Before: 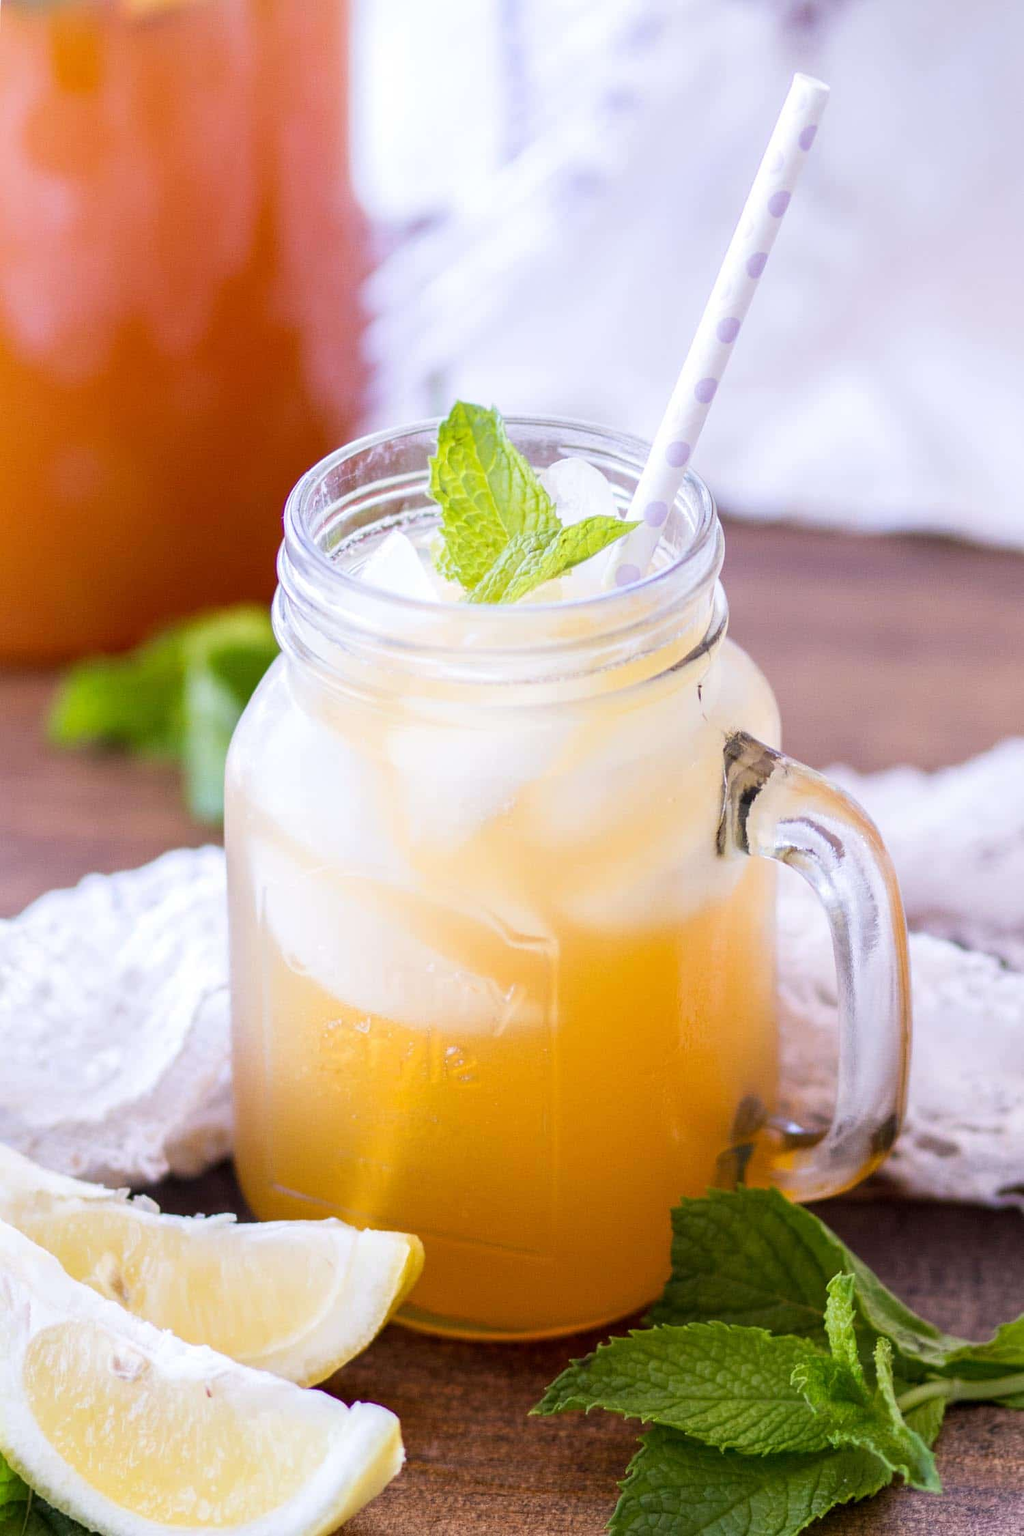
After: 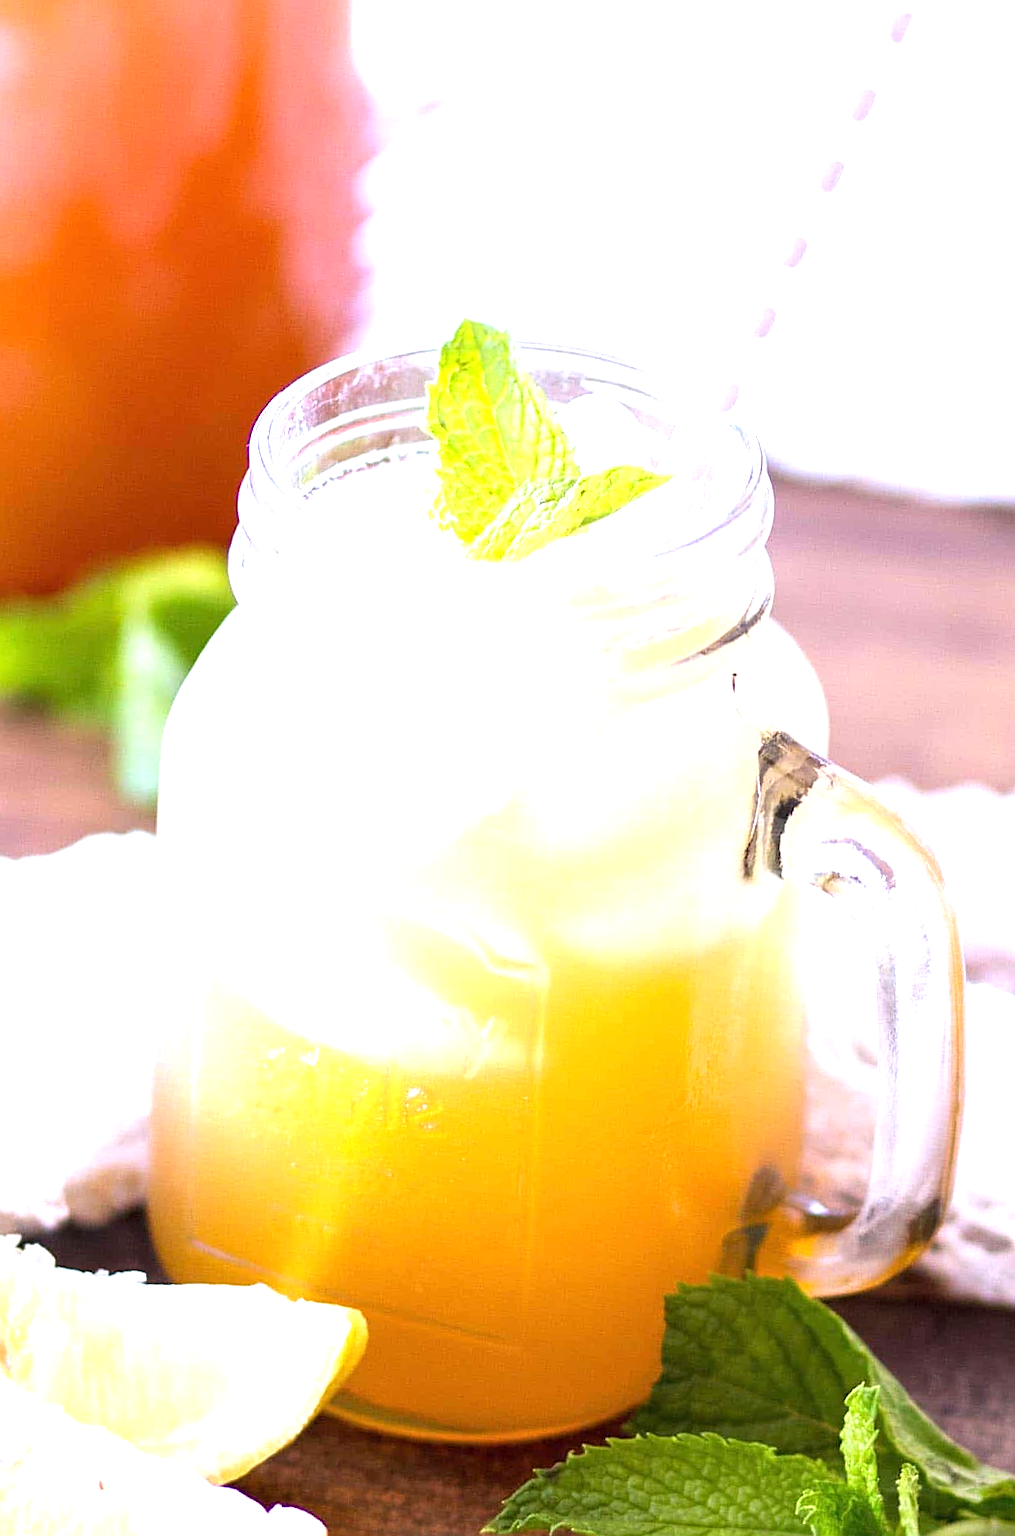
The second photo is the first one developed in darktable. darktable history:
exposure: black level correction 0, exposure 1 EV, compensate highlight preservation false
sharpen: on, module defaults
crop and rotate: angle -3.24°, left 5.327%, top 5.224%, right 4.746%, bottom 4.127%
